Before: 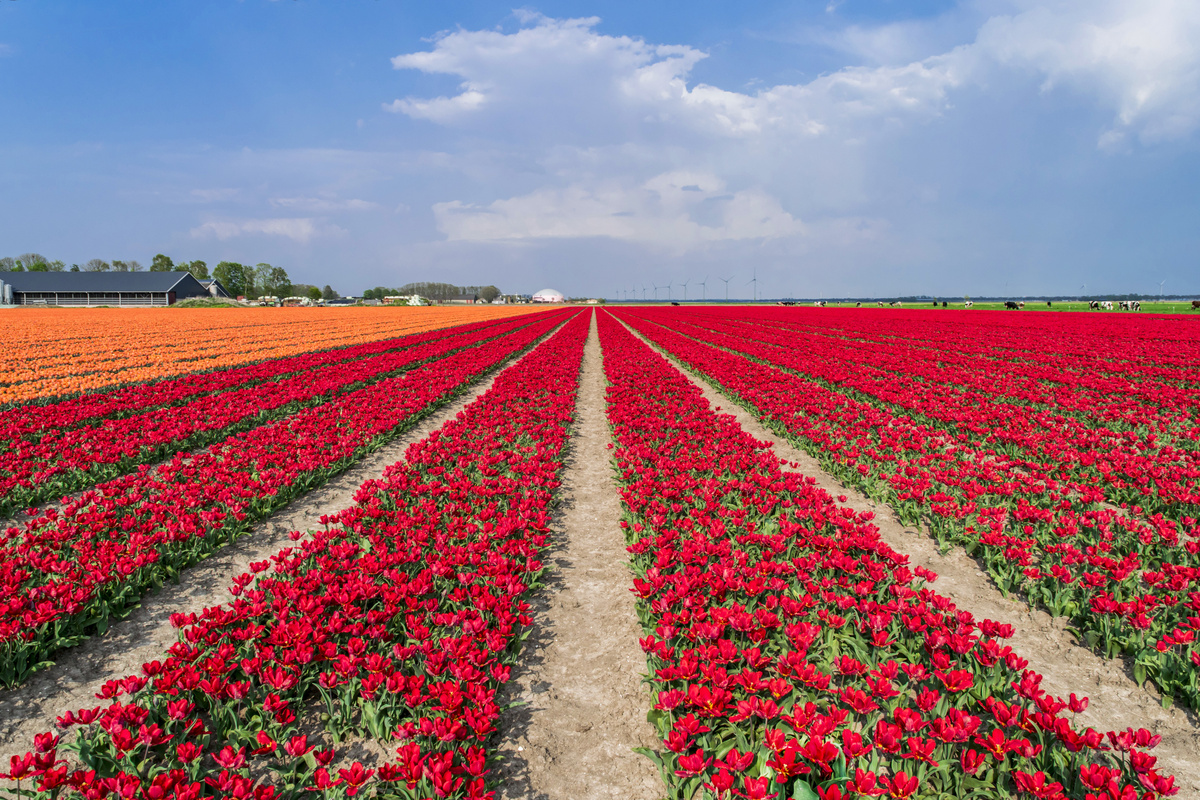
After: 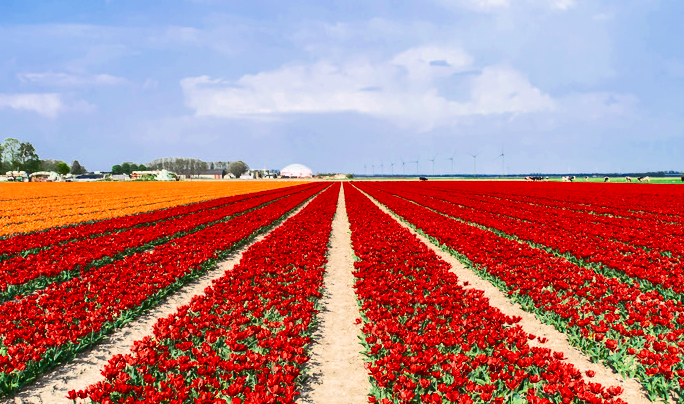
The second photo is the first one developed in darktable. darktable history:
color balance rgb: power › hue 60.93°, linear chroma grading › global chroma 15.649%, perceptual saturation grading › global saturation 19.495%, contrast -10.066%
color zones: curves: ch0 [(0, 0.5) (0.125, 0.4) (0.25, 0.5) (0.375, 0.4) (0.5, 0.4) (0.625, 0.35) (0.75, 0.35) (0.875, 0.5)]; ch1 [(0, 0.35) (0.125, 0.45) (0.25, 0.35) (0.375, 0.35) (0.5, 0.35) (0.625, 0.35) (0.75, 0.45) (0.875, 0.35)]; ch2 [(0, 0.6) (0.125, 0.5) (0.25, 0.5) (0.375, 0.6) (0.5, 0.6) (0.625, 0.5) (0.75, 0.5) (0.875, 0.5)]
contrast brightness saturation: contrast 0.602, brightness 0.347, saturation 0.139
crop: left 21.013%, top 15.701%, right 21.944%, bottom 33.698%
